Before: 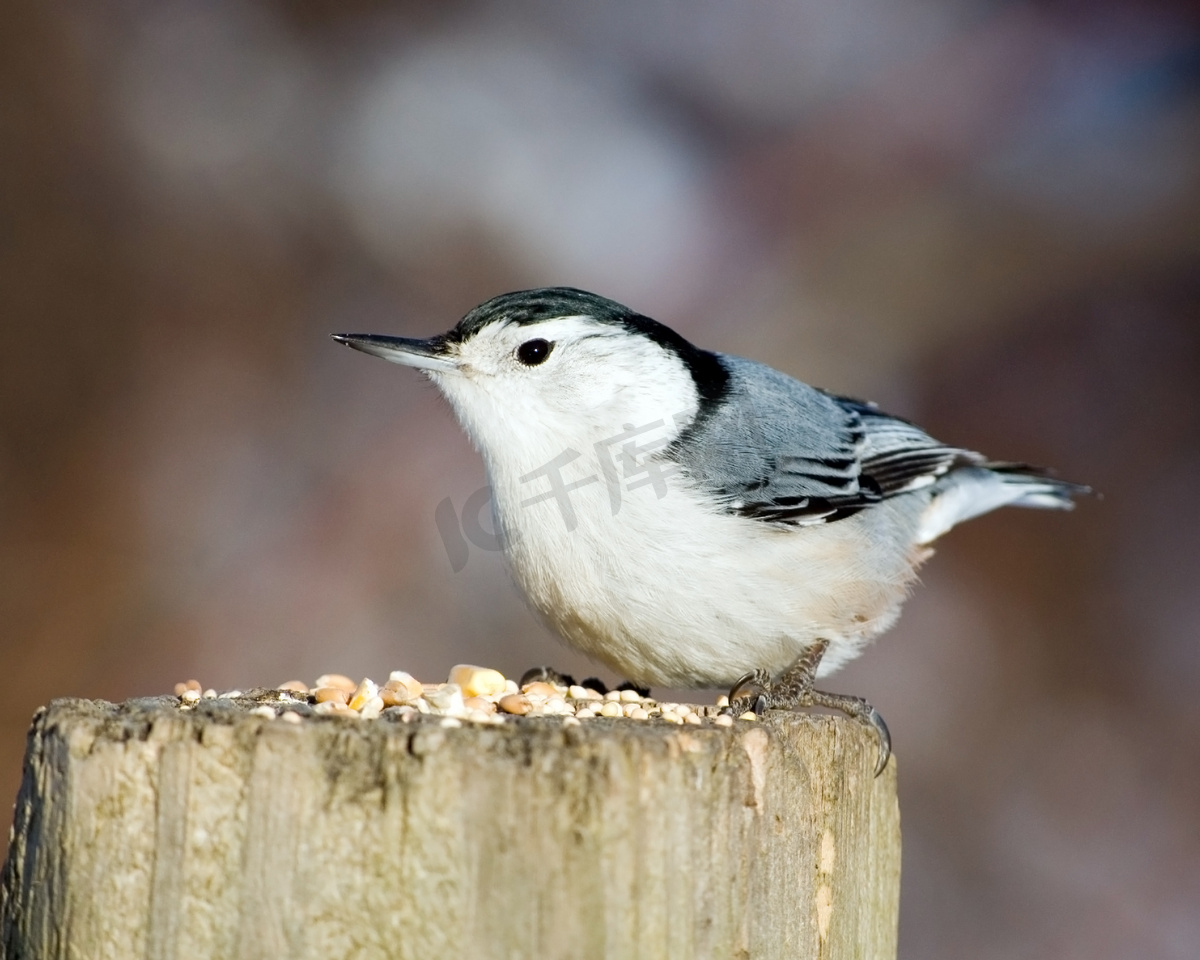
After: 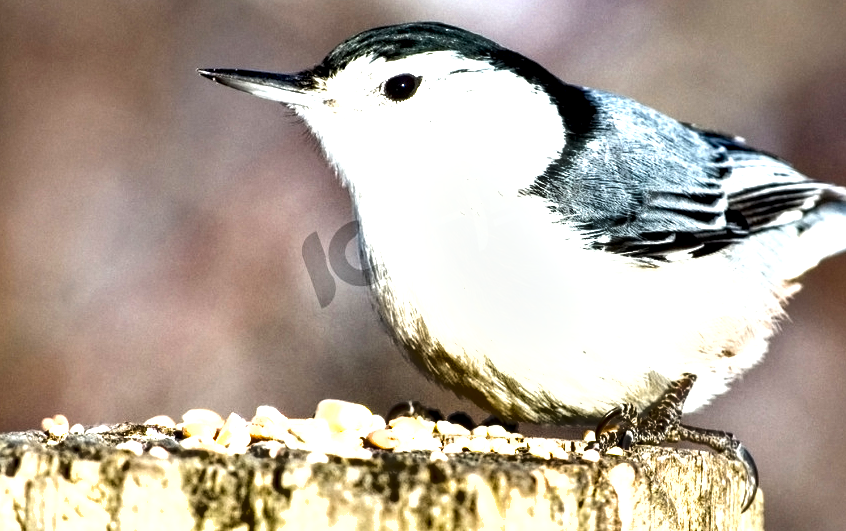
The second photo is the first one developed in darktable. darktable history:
exposure: black level correction 0, exposure 1.173 EV, compensate exposure bias true, compensate highlight preservation false
shadows and highlights: shadows 43.71, white point adjustment -1.46, soften with gaussian
local contrast: on, module defaults
contrast equalizer: octaves 7, y [[0.609, 0.611, 0.615, 0.613, 0.607, 0.603], [0.504, 0.498, 0.496, 0.499, 0.506, 0.516], [0 ×6], [0 ×6], [0 ×6]]
crop: left 11.123%, top 27.61%, right 18.3%, bottom 17.034%
